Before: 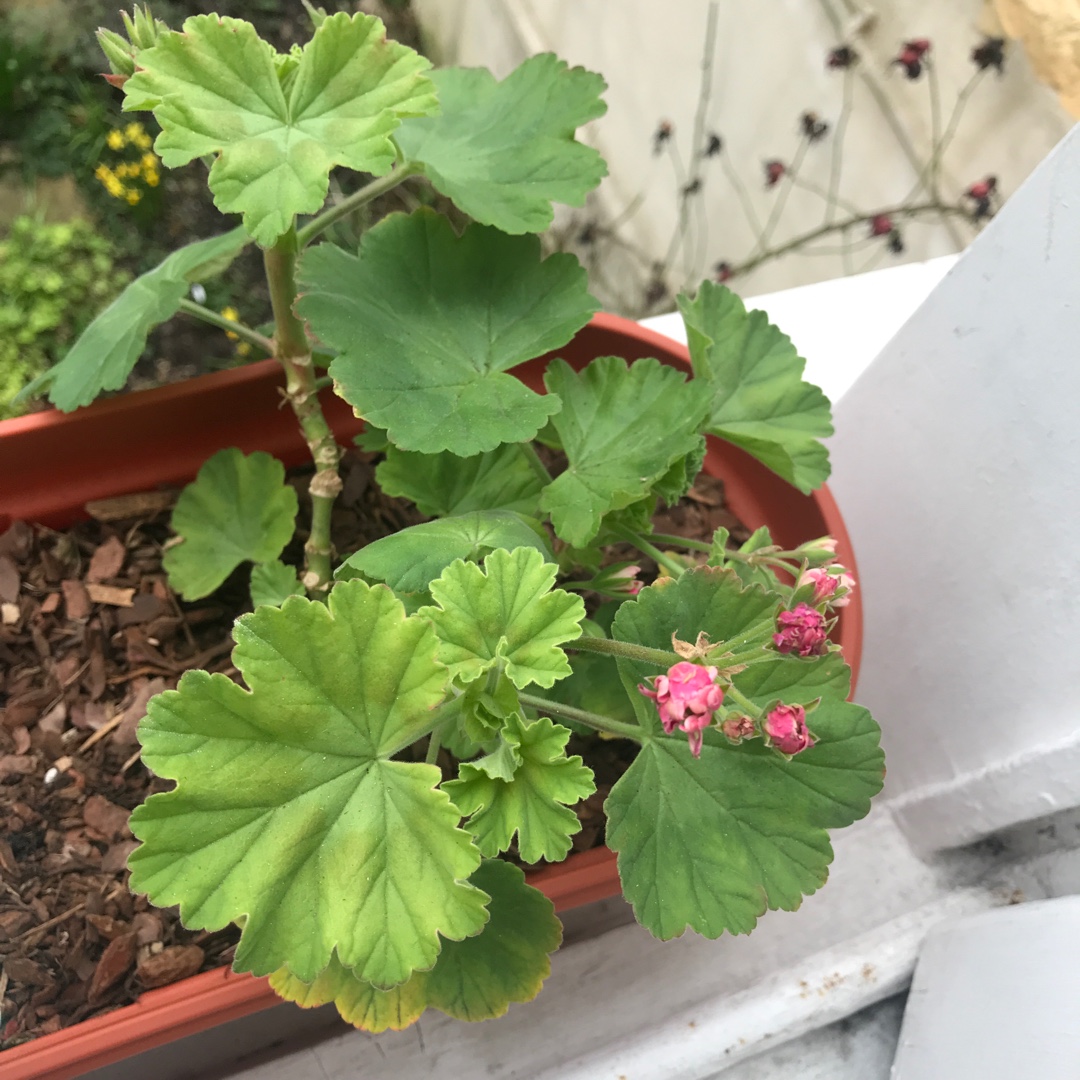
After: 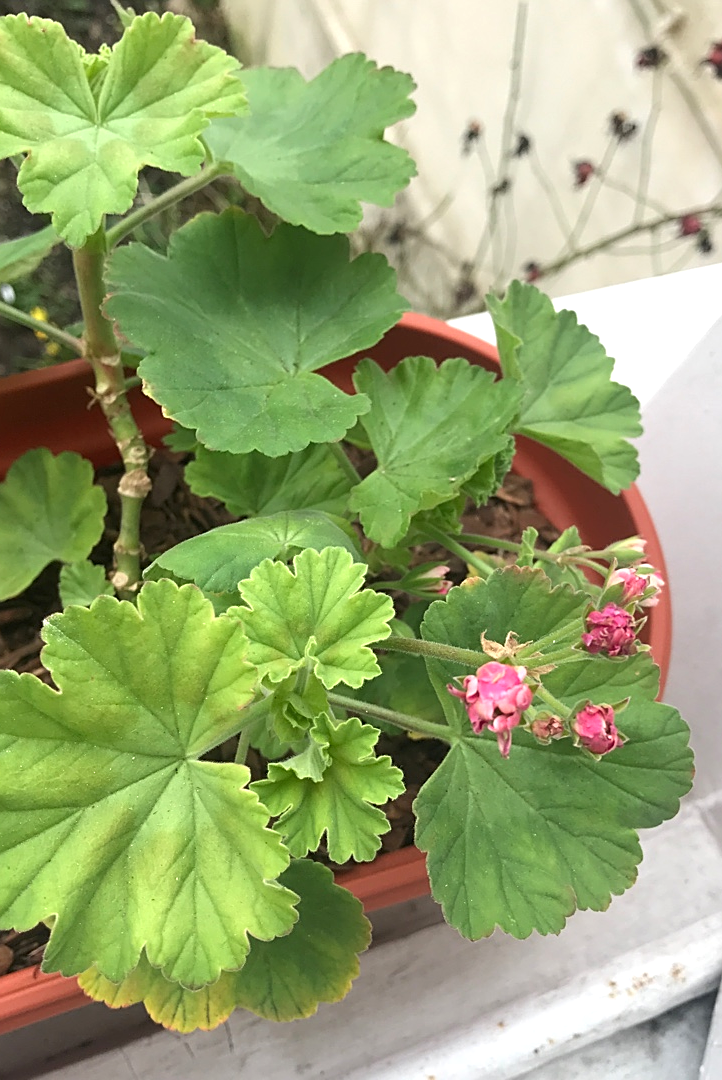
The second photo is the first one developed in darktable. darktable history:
sharpen: amount 0.5
exposure: exposure 0.298 EV, compensate highlight preservation false
color calibration: illuminant same as pipeline (D50), adaptation none (bypass), x 0.332, y 0.333, temperature 5007.31 K
crop and rotate: left 17.728%, right 15.345%
